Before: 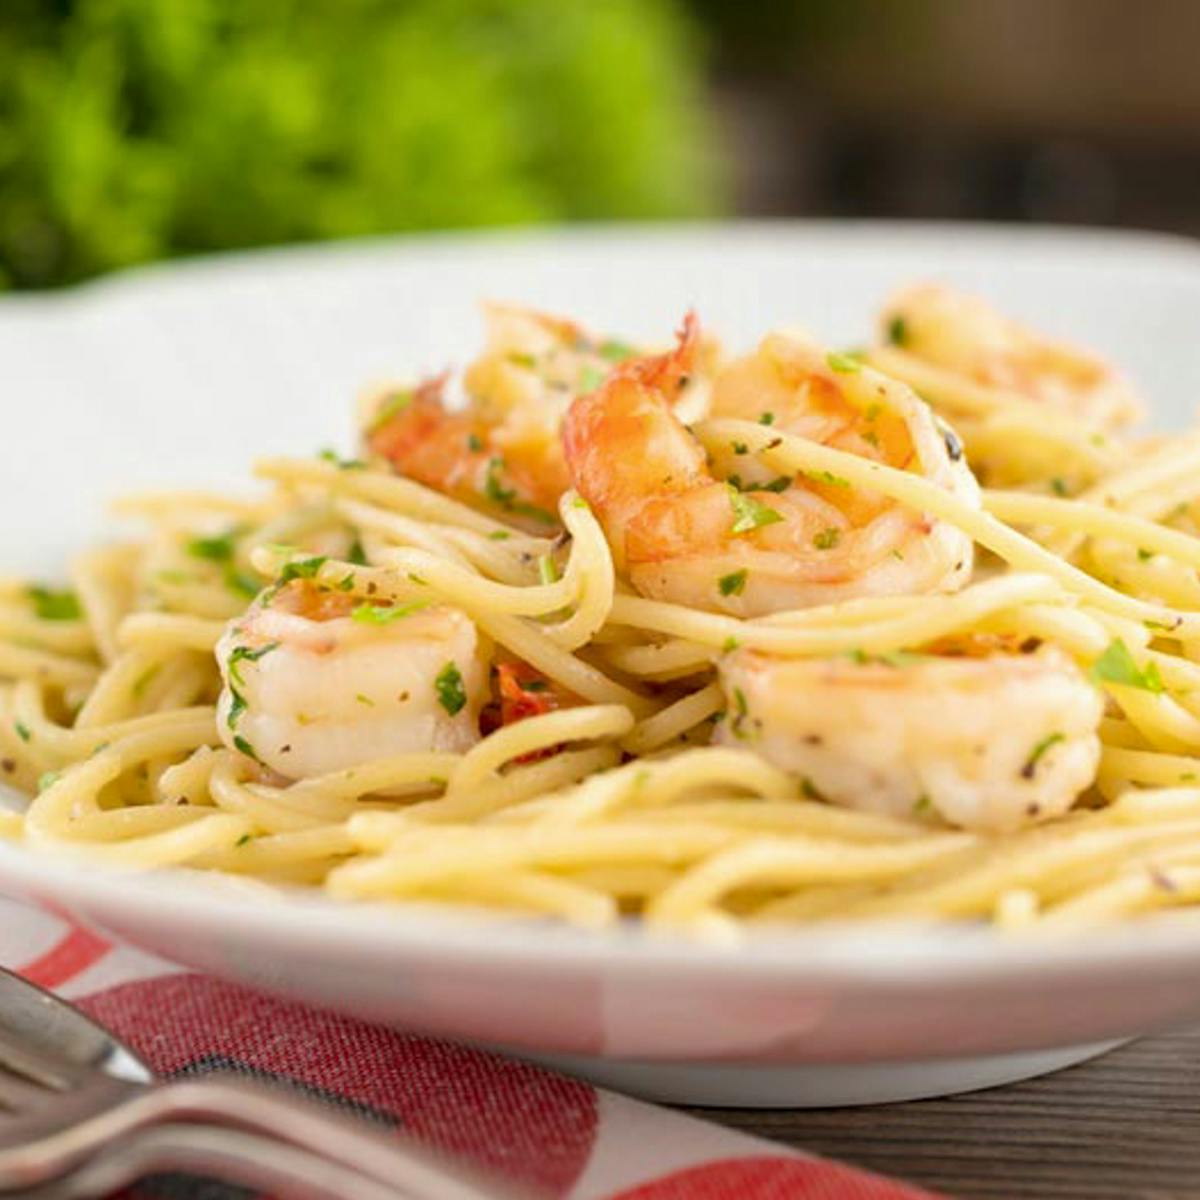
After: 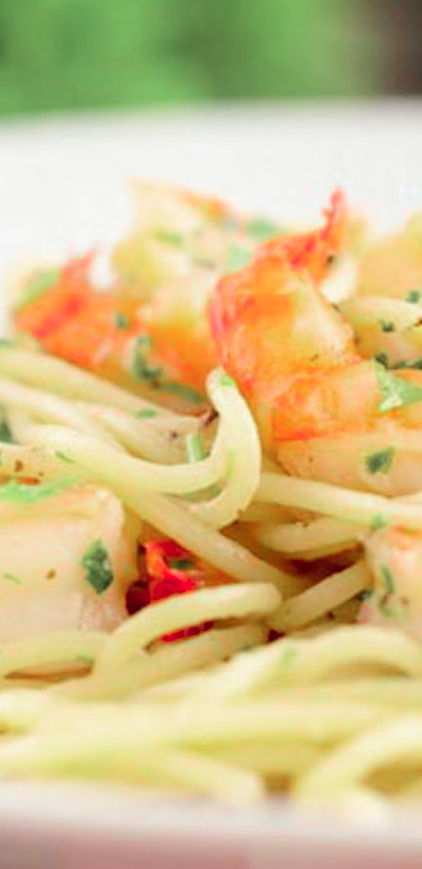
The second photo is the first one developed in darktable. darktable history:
crop and rotate: left 29.476%, top 10.214%, right 35.32%, bottom 17.333%
color zones: curves: ch0 [(0, 0.466) (0.128, 0.466) (0.25, 0.5) (0.375, 0.456) (0.5, 0.5) (0.625, 0.5) (0.737, 0.652) (0.875, 0.5)]; ch1 [(0, 0.603) (0.125, 0.618) (0.261, 0.348) (0.372, 0.353) (0.497, 0.363) (0.611, 0.45) (0.731, 0.427) (0.875, 0.518) (0.998, 0.652)]; ch2 [(0, 0.559) (0.125, 0.451) (0.253, 0.564) (0.37, 0.578) (0.5, 0.466) (0.625, 0.471) (0.731, 0.471) (0.88, 0.485)]
shadows and highlights: shadows -24.28, highlights 49.77, soften with gaussian
